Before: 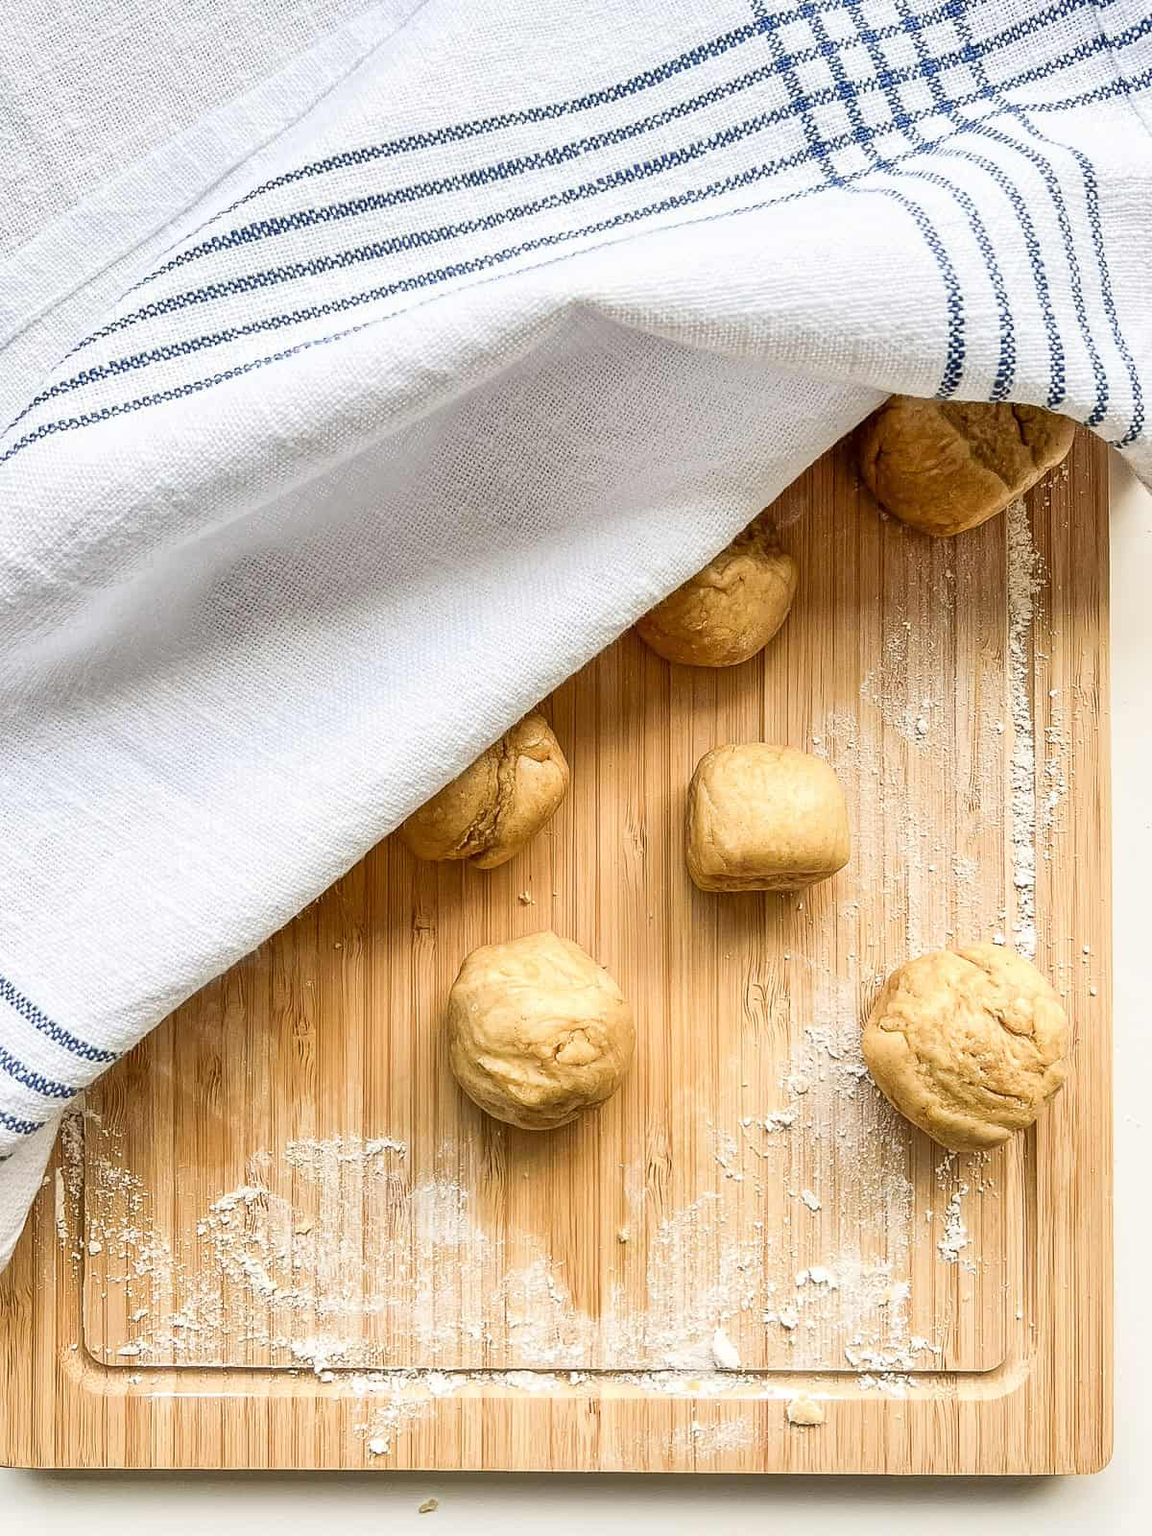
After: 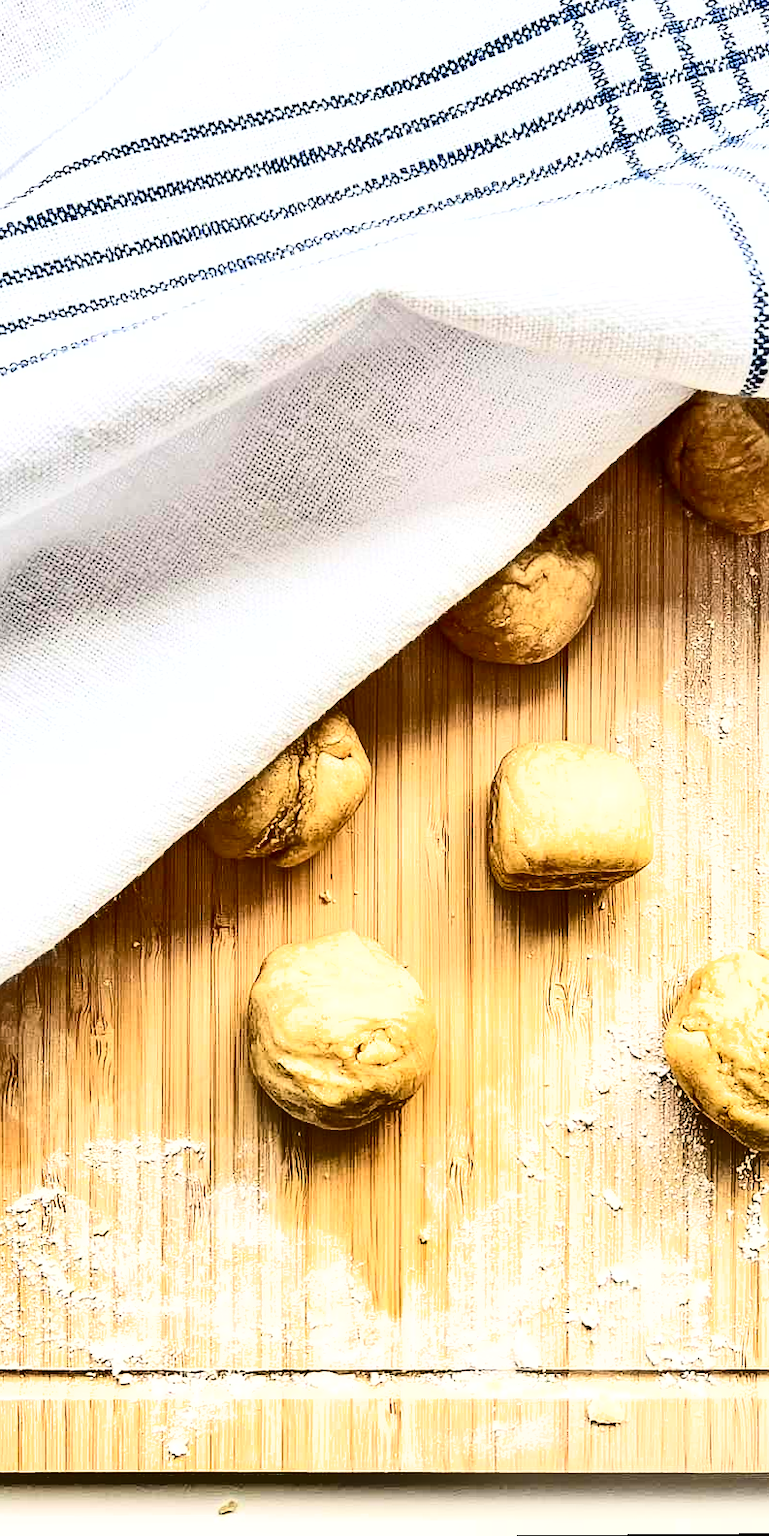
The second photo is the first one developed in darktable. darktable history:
crop and rotate: left 17.732%, right 15.423%
contrast brightness saturation: contrast 0.39, brightness 0.1
exposure: exposure 0.426 EV, compensate highlight preservation false
rotate and perspective: rotation 0.174°, lens shift (vertical) 0.013, lens shift (horizontal) 0.019, shear 0.001, automatic cropping original format, crop left 0.007, crop right 0.991, crop top 0.016, crop bottom 0.997
shadows and highlights: low approximation 0.01, soften with gaussian
